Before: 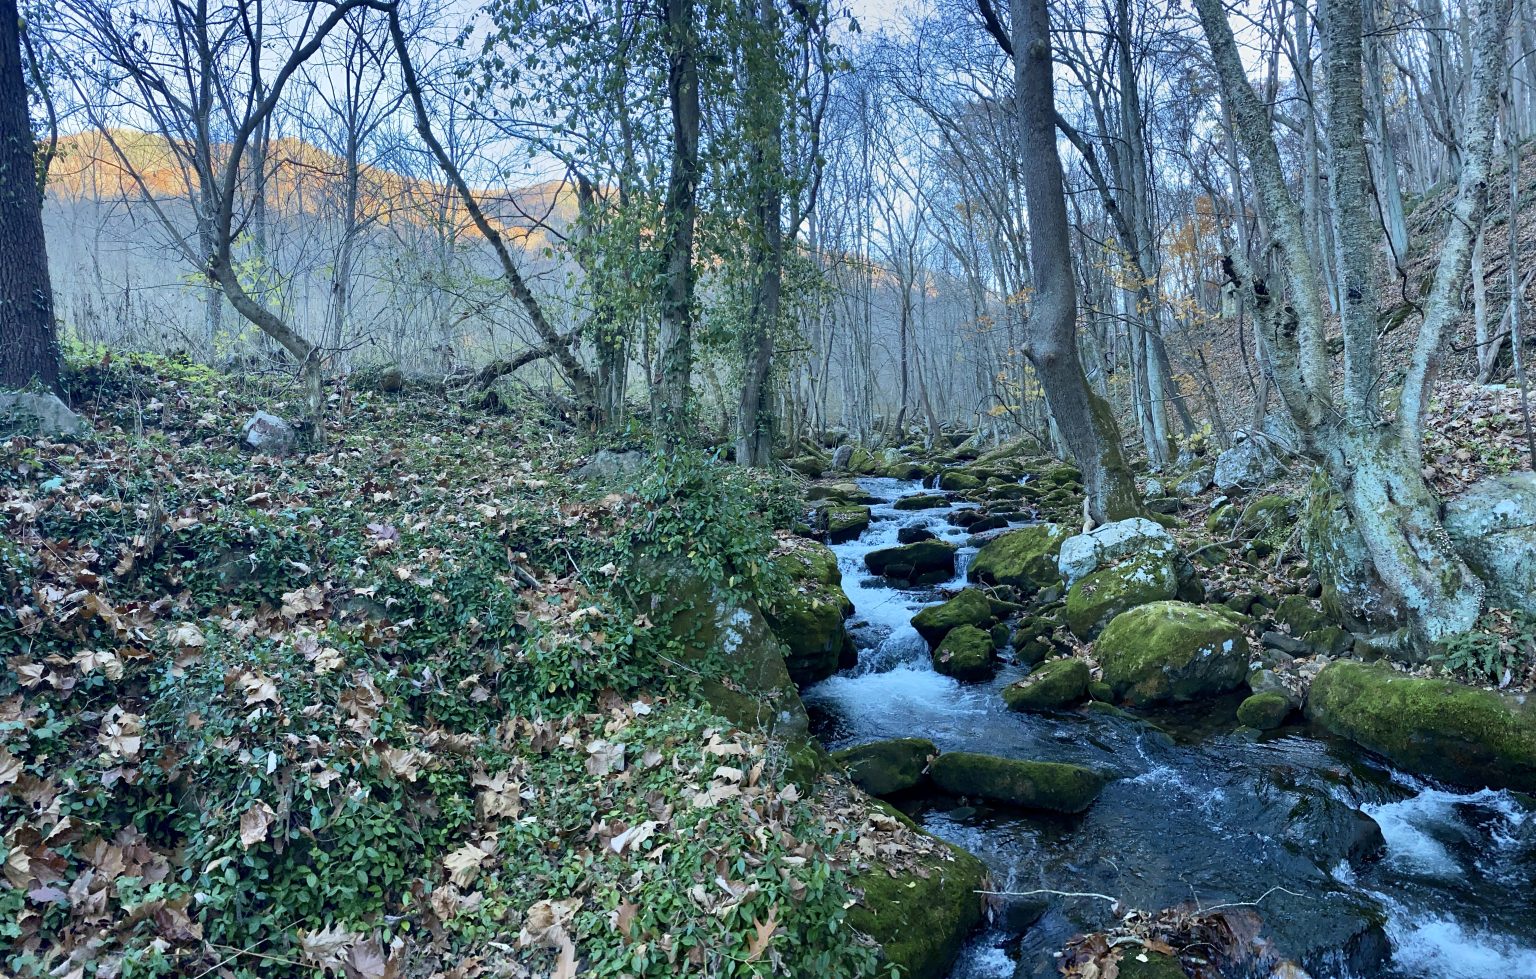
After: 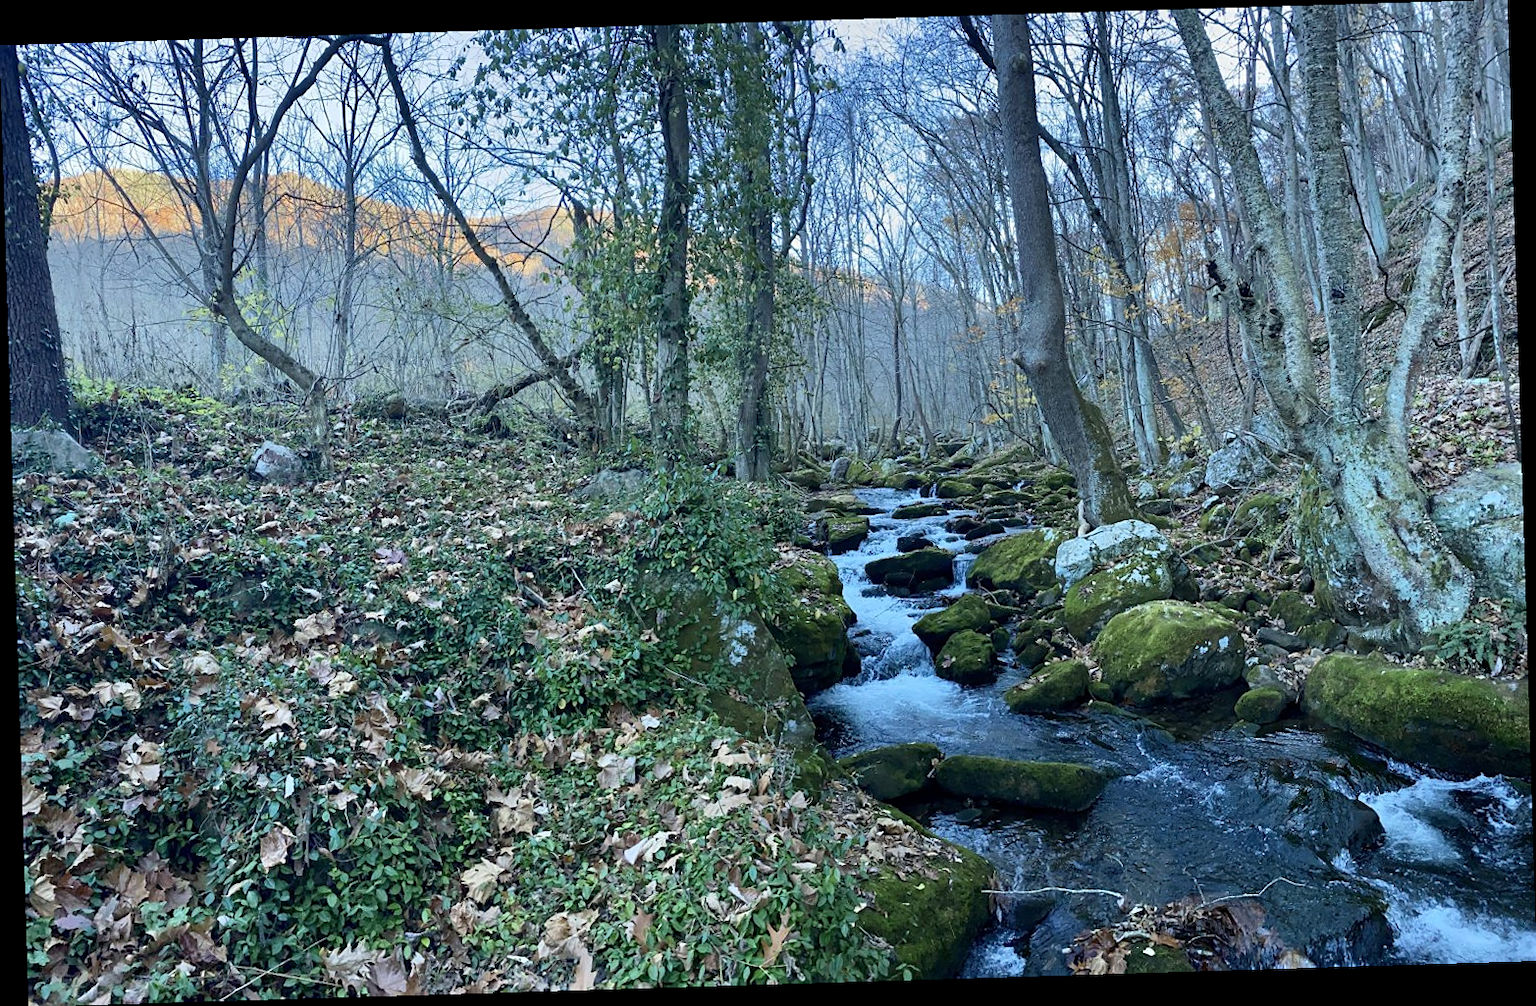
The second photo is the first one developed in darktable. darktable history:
rotate and perspective: rotation -1.75°, automatic cropping off
sharpen: amount 0.2
